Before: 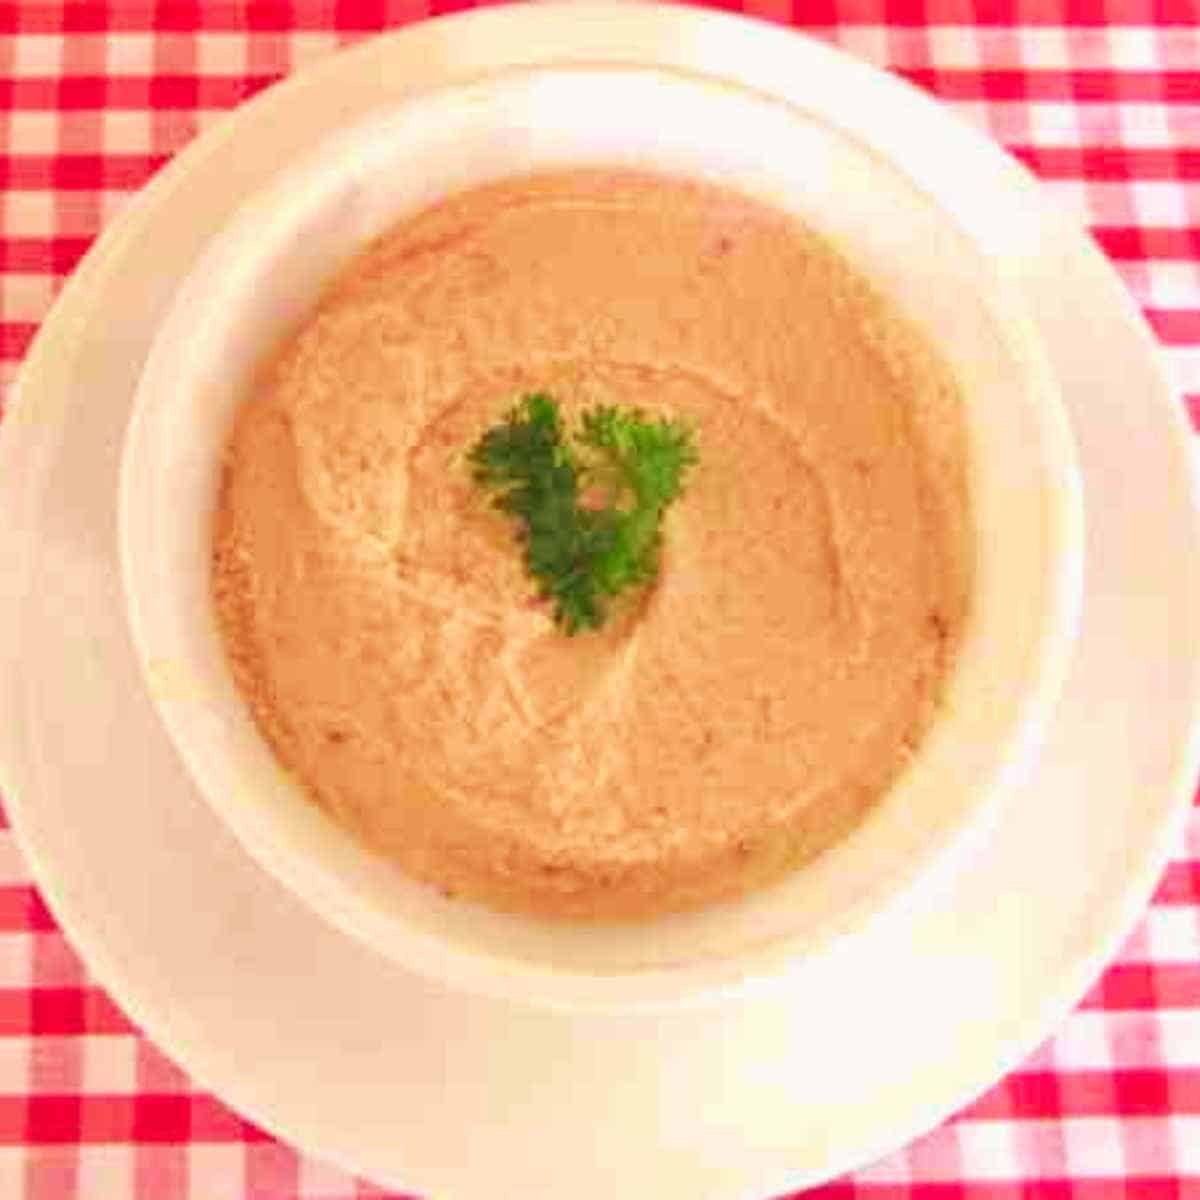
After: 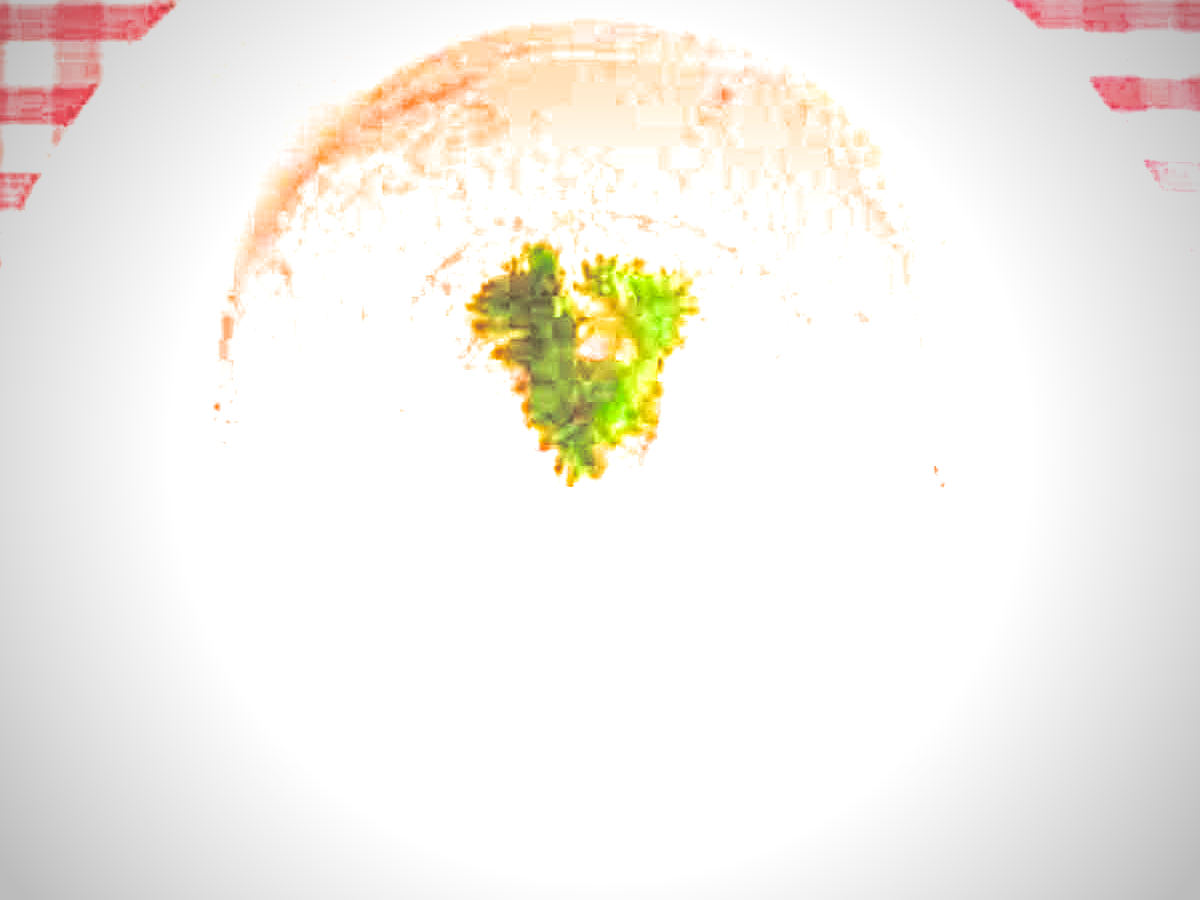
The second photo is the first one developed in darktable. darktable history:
sharpen: on, module defaults
haze removal: compatibility mode true, adaptive false
split-toning: shadows › hue 316.8°, shadows › saturation 0.47, highlights › hue 201.6°, highlights › saturation 0, balance -41.97, compress 28.01%
graduated density: density -3.9 EV
crop and rotate: top 12.5%, bottom 12.5%
exposure: black level correction 0, exposure 1 EV, compensate exposure bias true, compensate highlight preservation false
vignetting: fall-off start 71.74%
